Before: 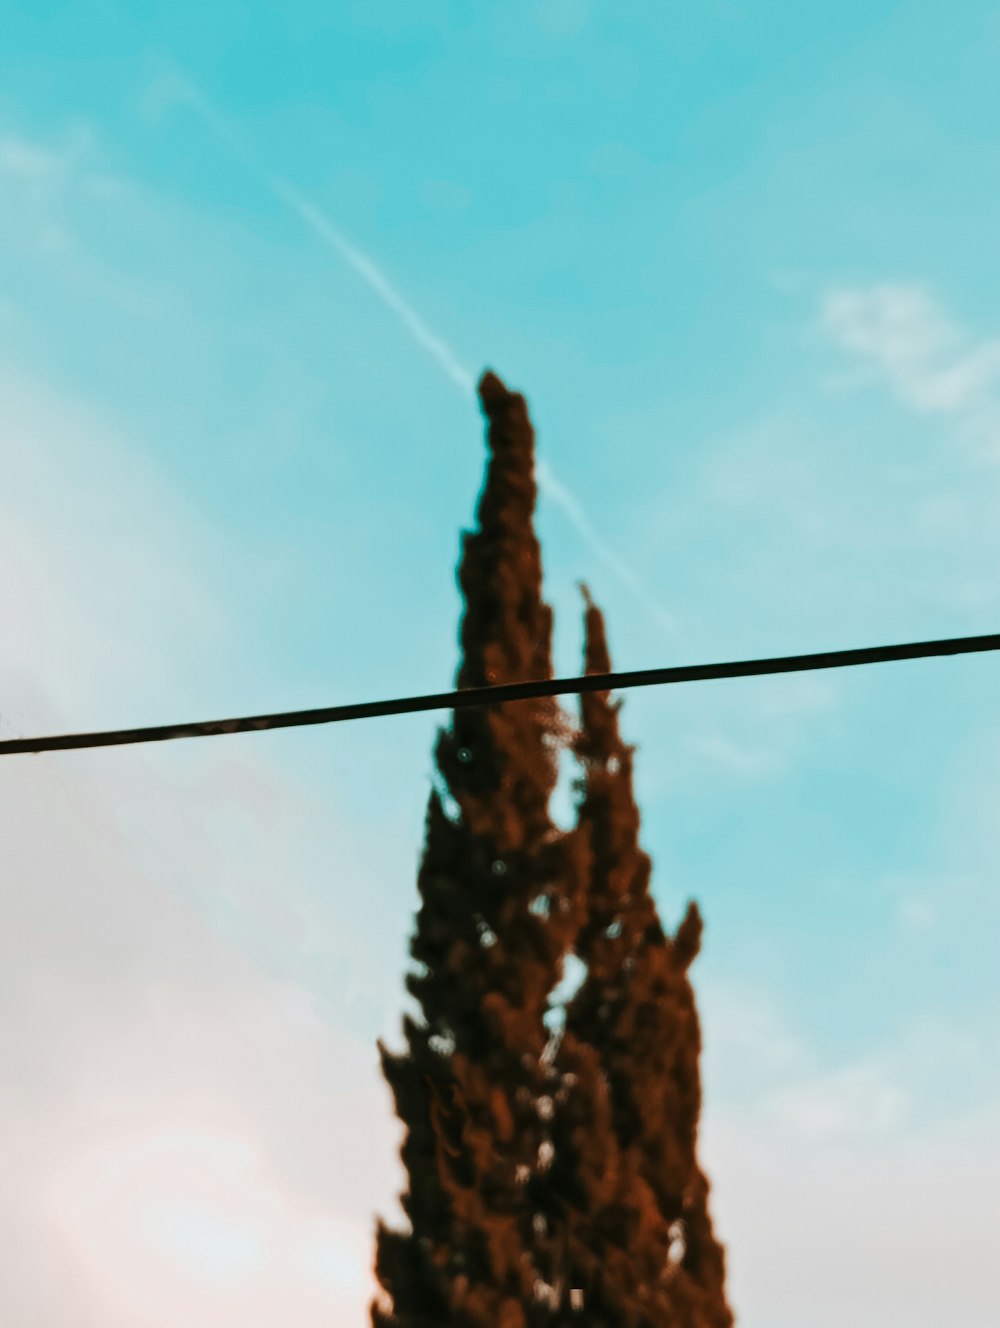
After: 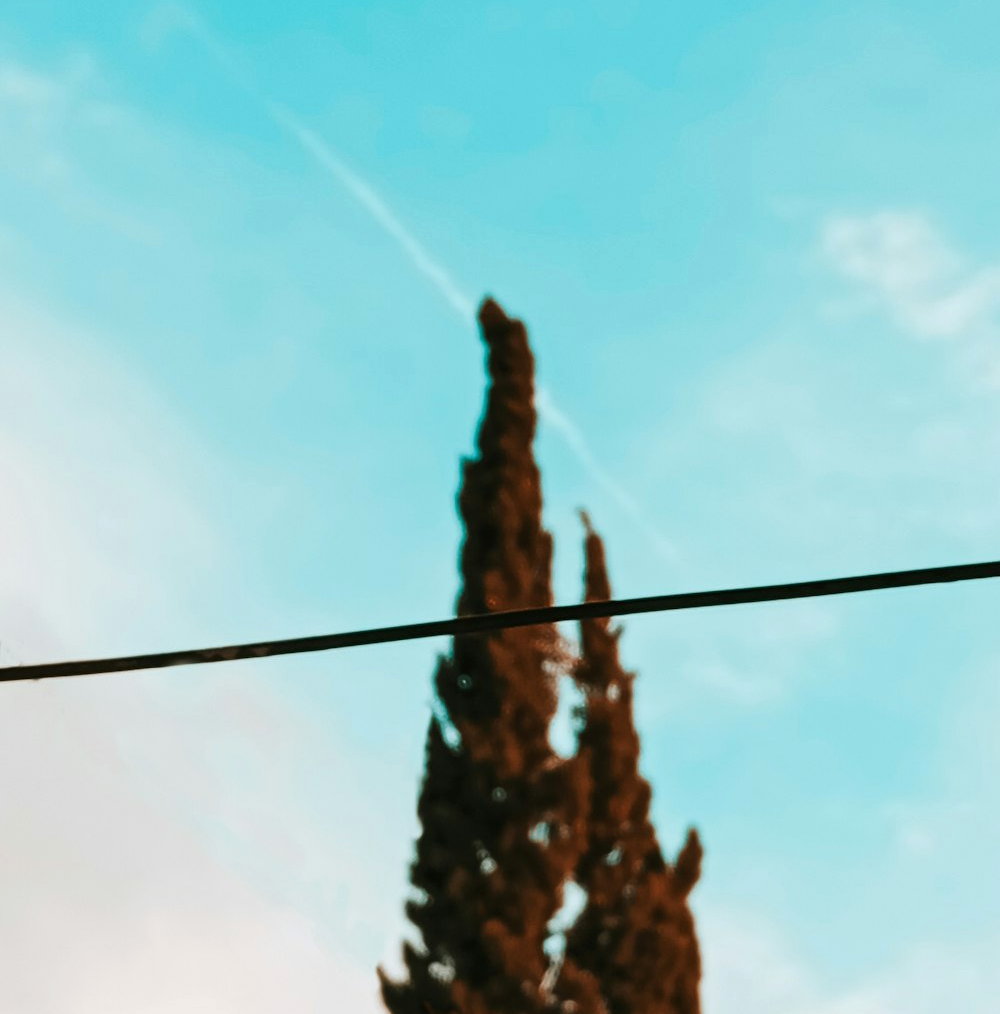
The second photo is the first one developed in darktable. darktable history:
crop: top 5.569%, bottom 18.071%
exposure: exposure 0.179 EV, compensate exposure bias true, compensate highlight preservation false
